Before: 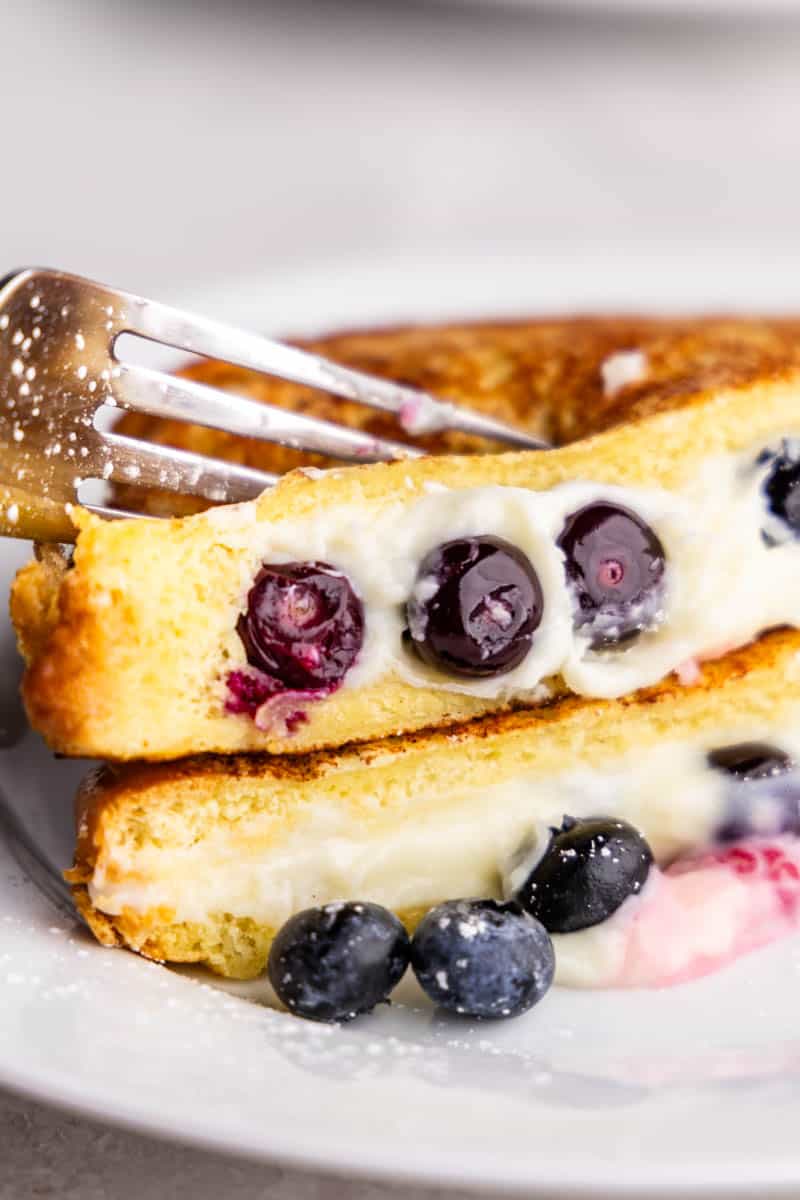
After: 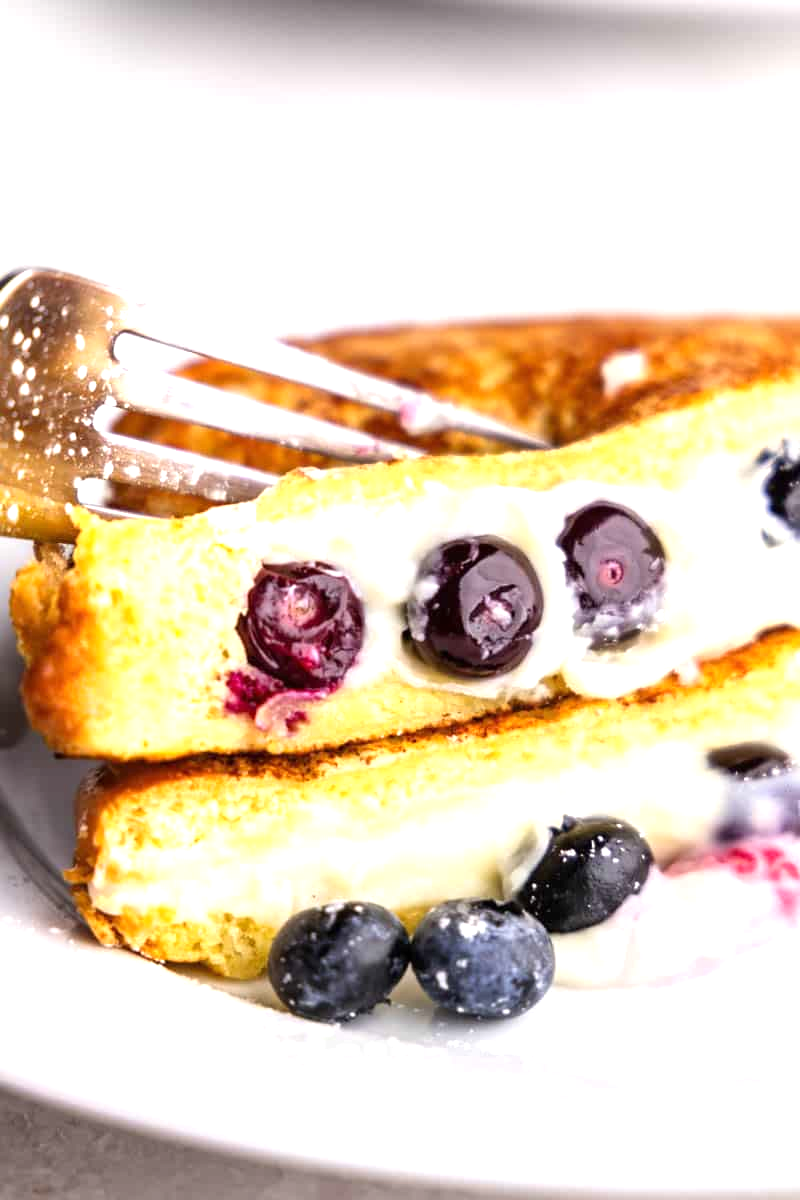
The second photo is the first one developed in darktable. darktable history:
exposure: black level correction 0, exposure 0.682 EV, compensate highlight preservation false
